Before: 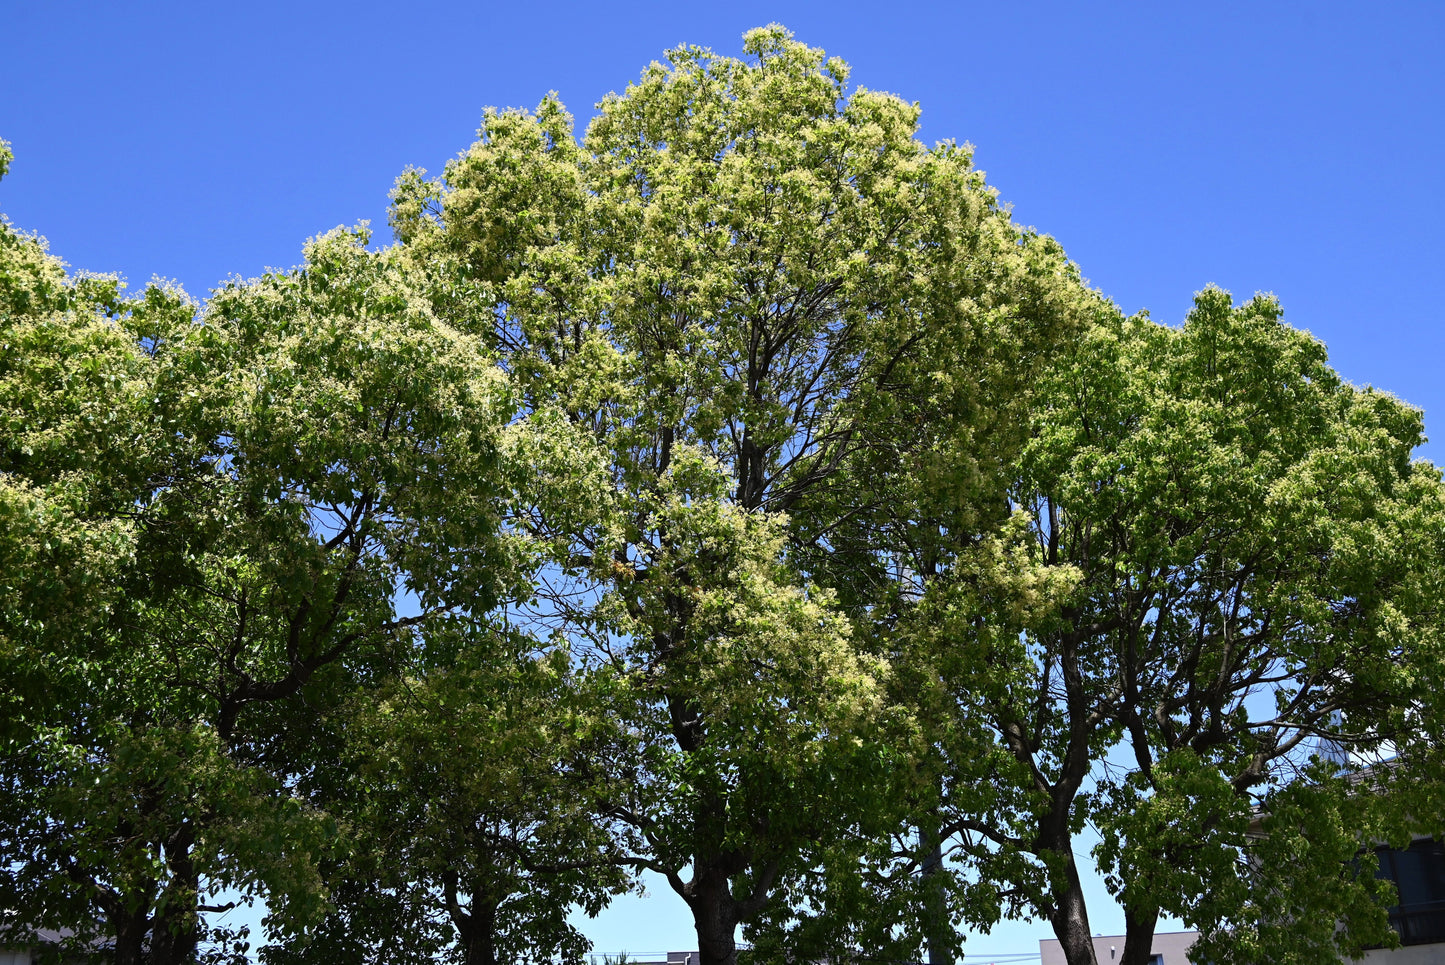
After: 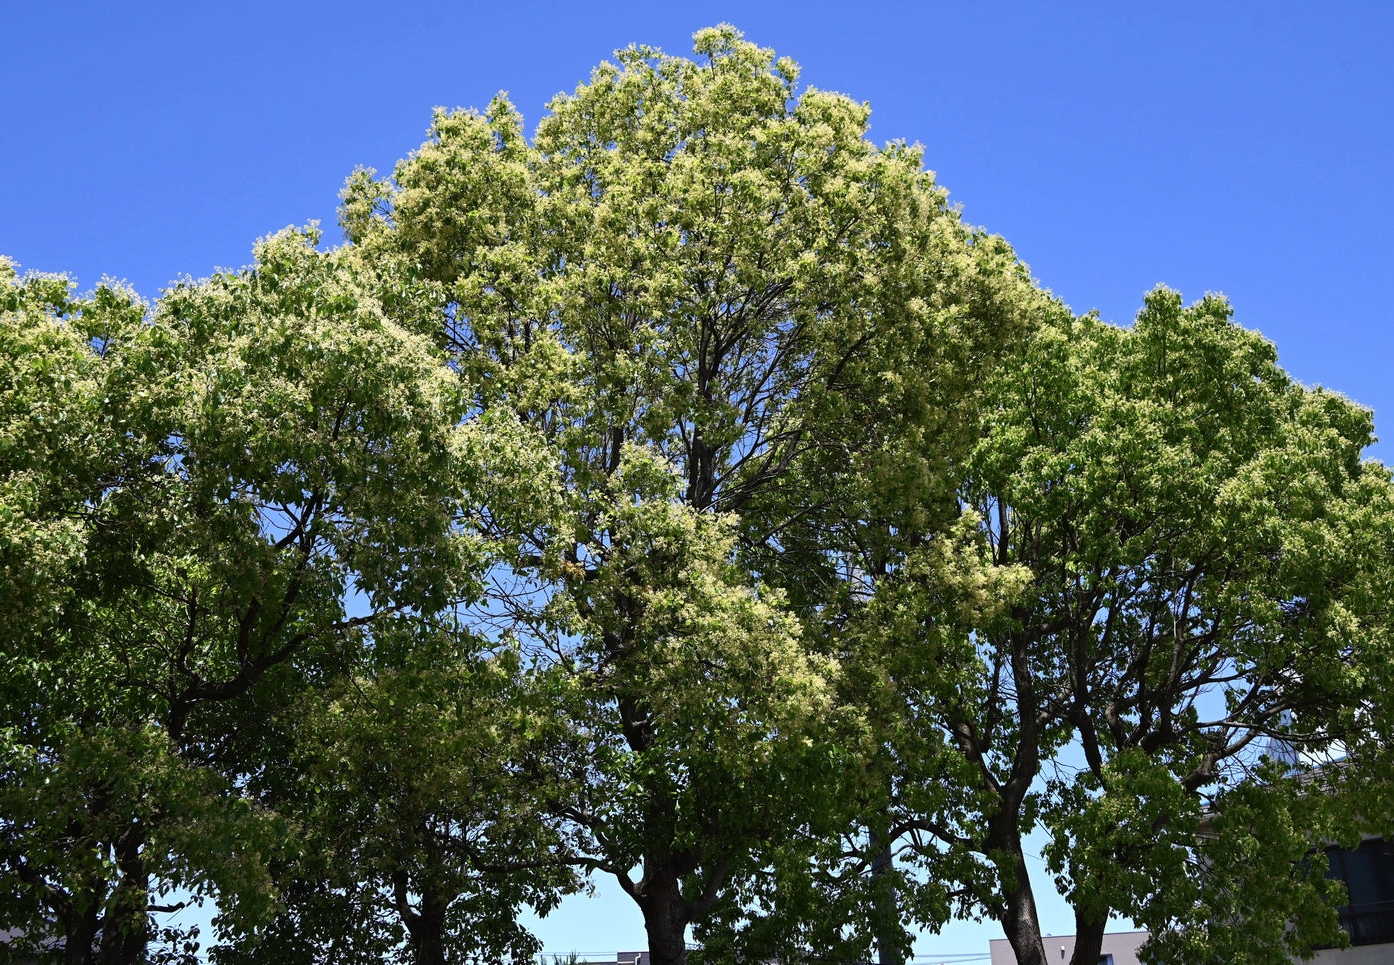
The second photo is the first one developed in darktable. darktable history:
tone equalizer: edges refinement/feathering 500, mask exposure compensation -1.57 EV, preserve details no
color zones: curves: ch0 [(0, 0.5) (0.143, 0.52) (0.286, 0.5) (0.429, 0.5) (0.571, 0.5) (0.714, 0.5) (0.857, 0.5) (1, 0.5)]; ch1 [(0, 0.489) (0.155, 0.45) (0.286, 0.466) (0.429, 0.5) (0.571, 0.5) (0.714, 0.5) (0.857, 0.5) (1, 0.489)]
crop and rotate: left 3.496%
